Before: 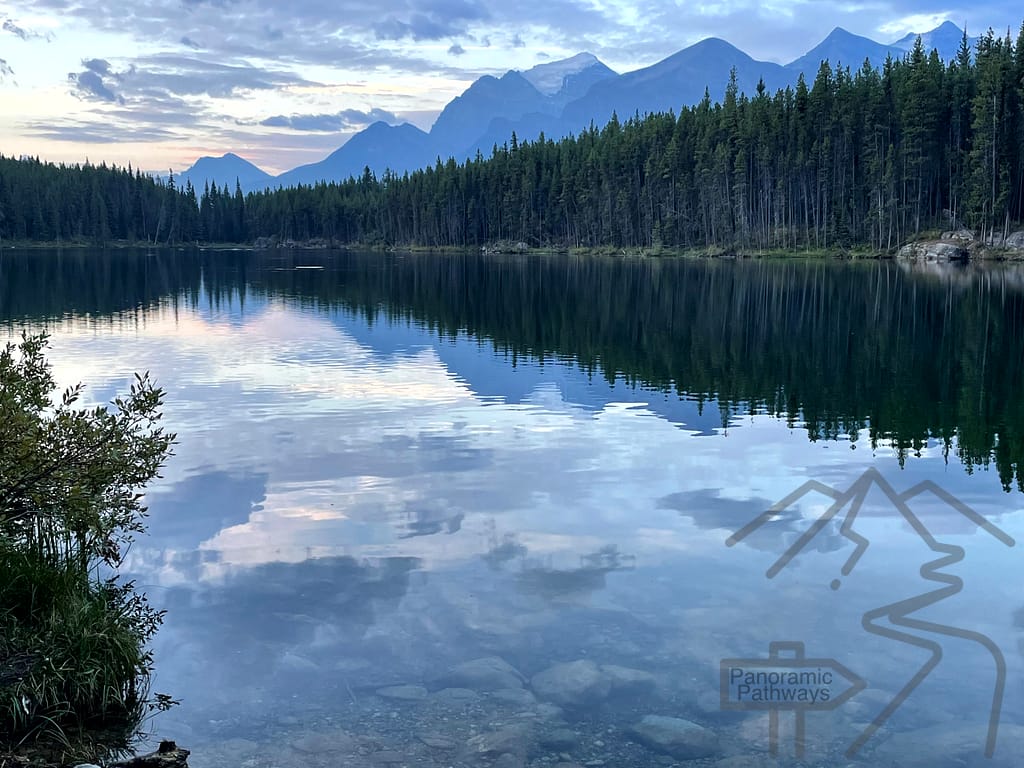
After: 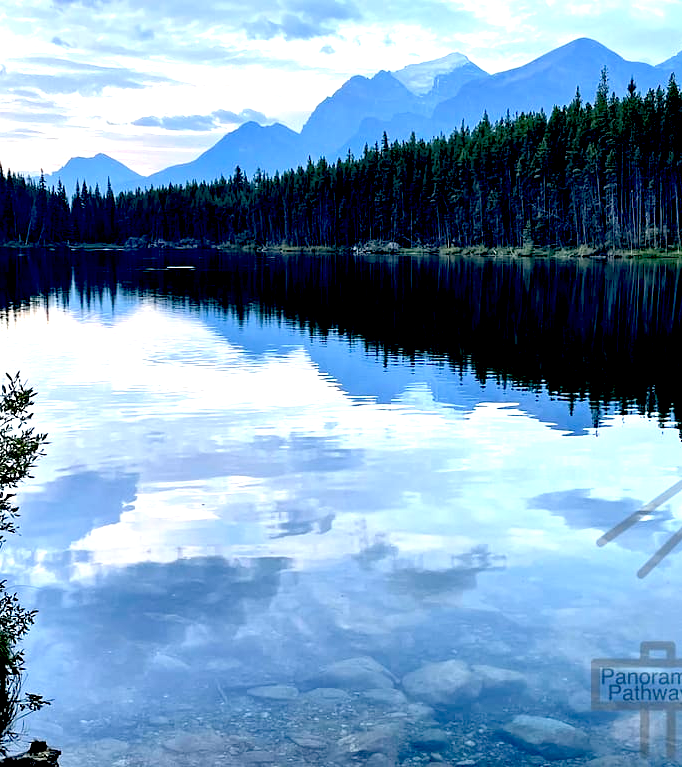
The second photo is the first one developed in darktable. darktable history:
crop and rotate: left 12.648%, right 20.685%
exposure: black level correction 0.035, exposure 0.9 EV, compensate highlight preservation false
